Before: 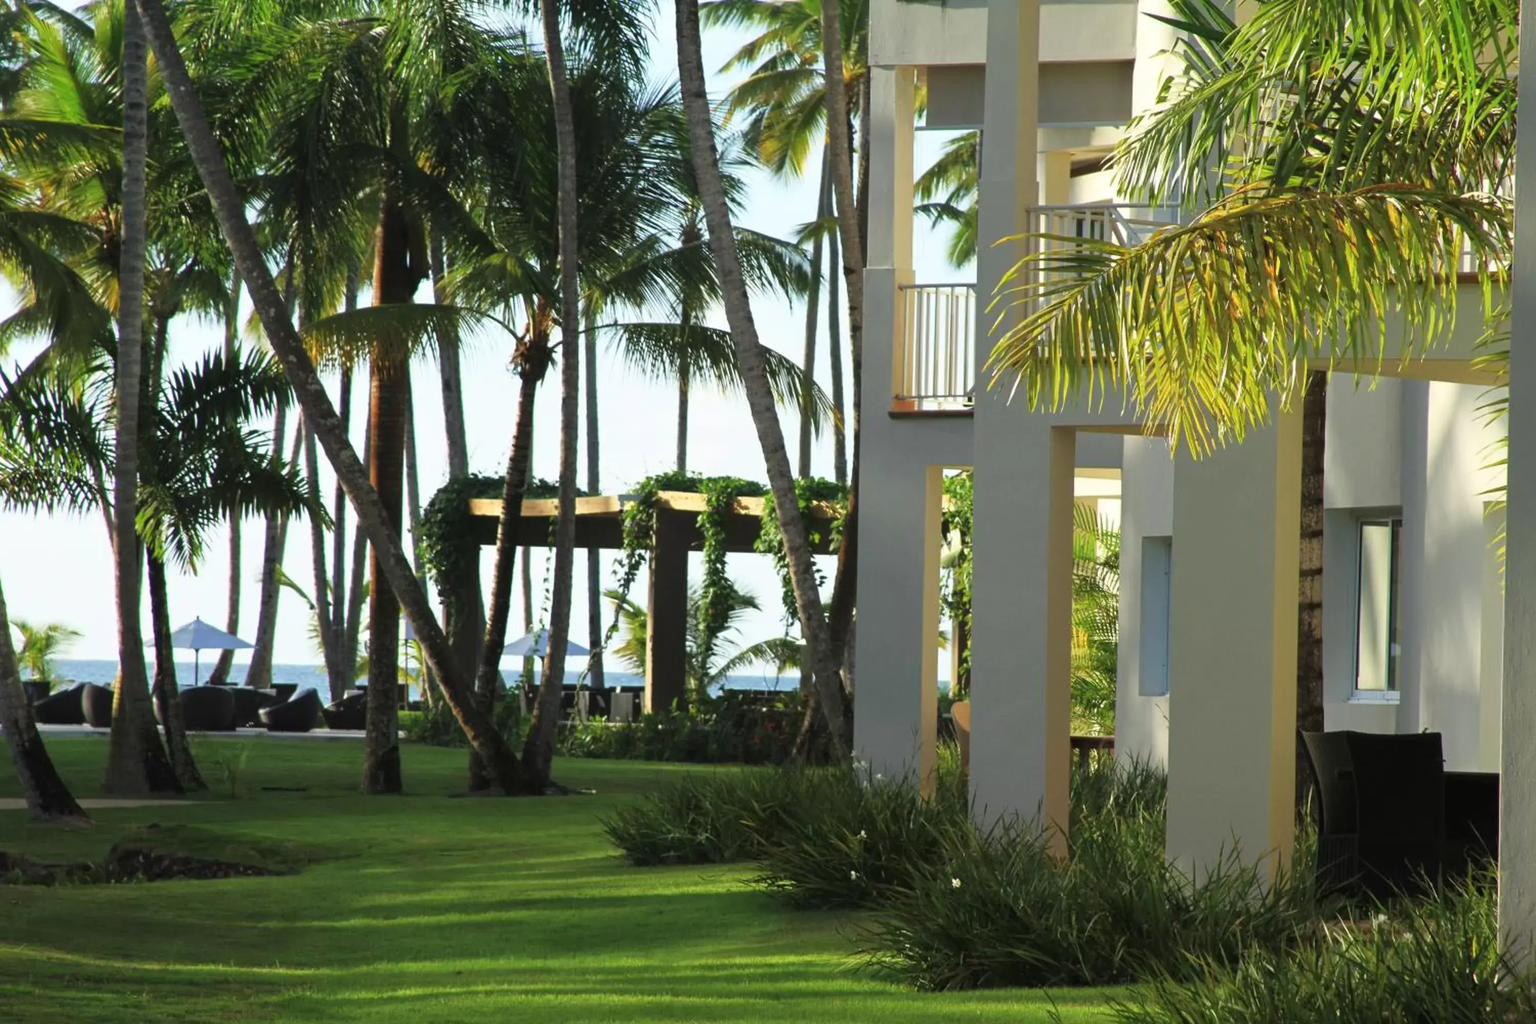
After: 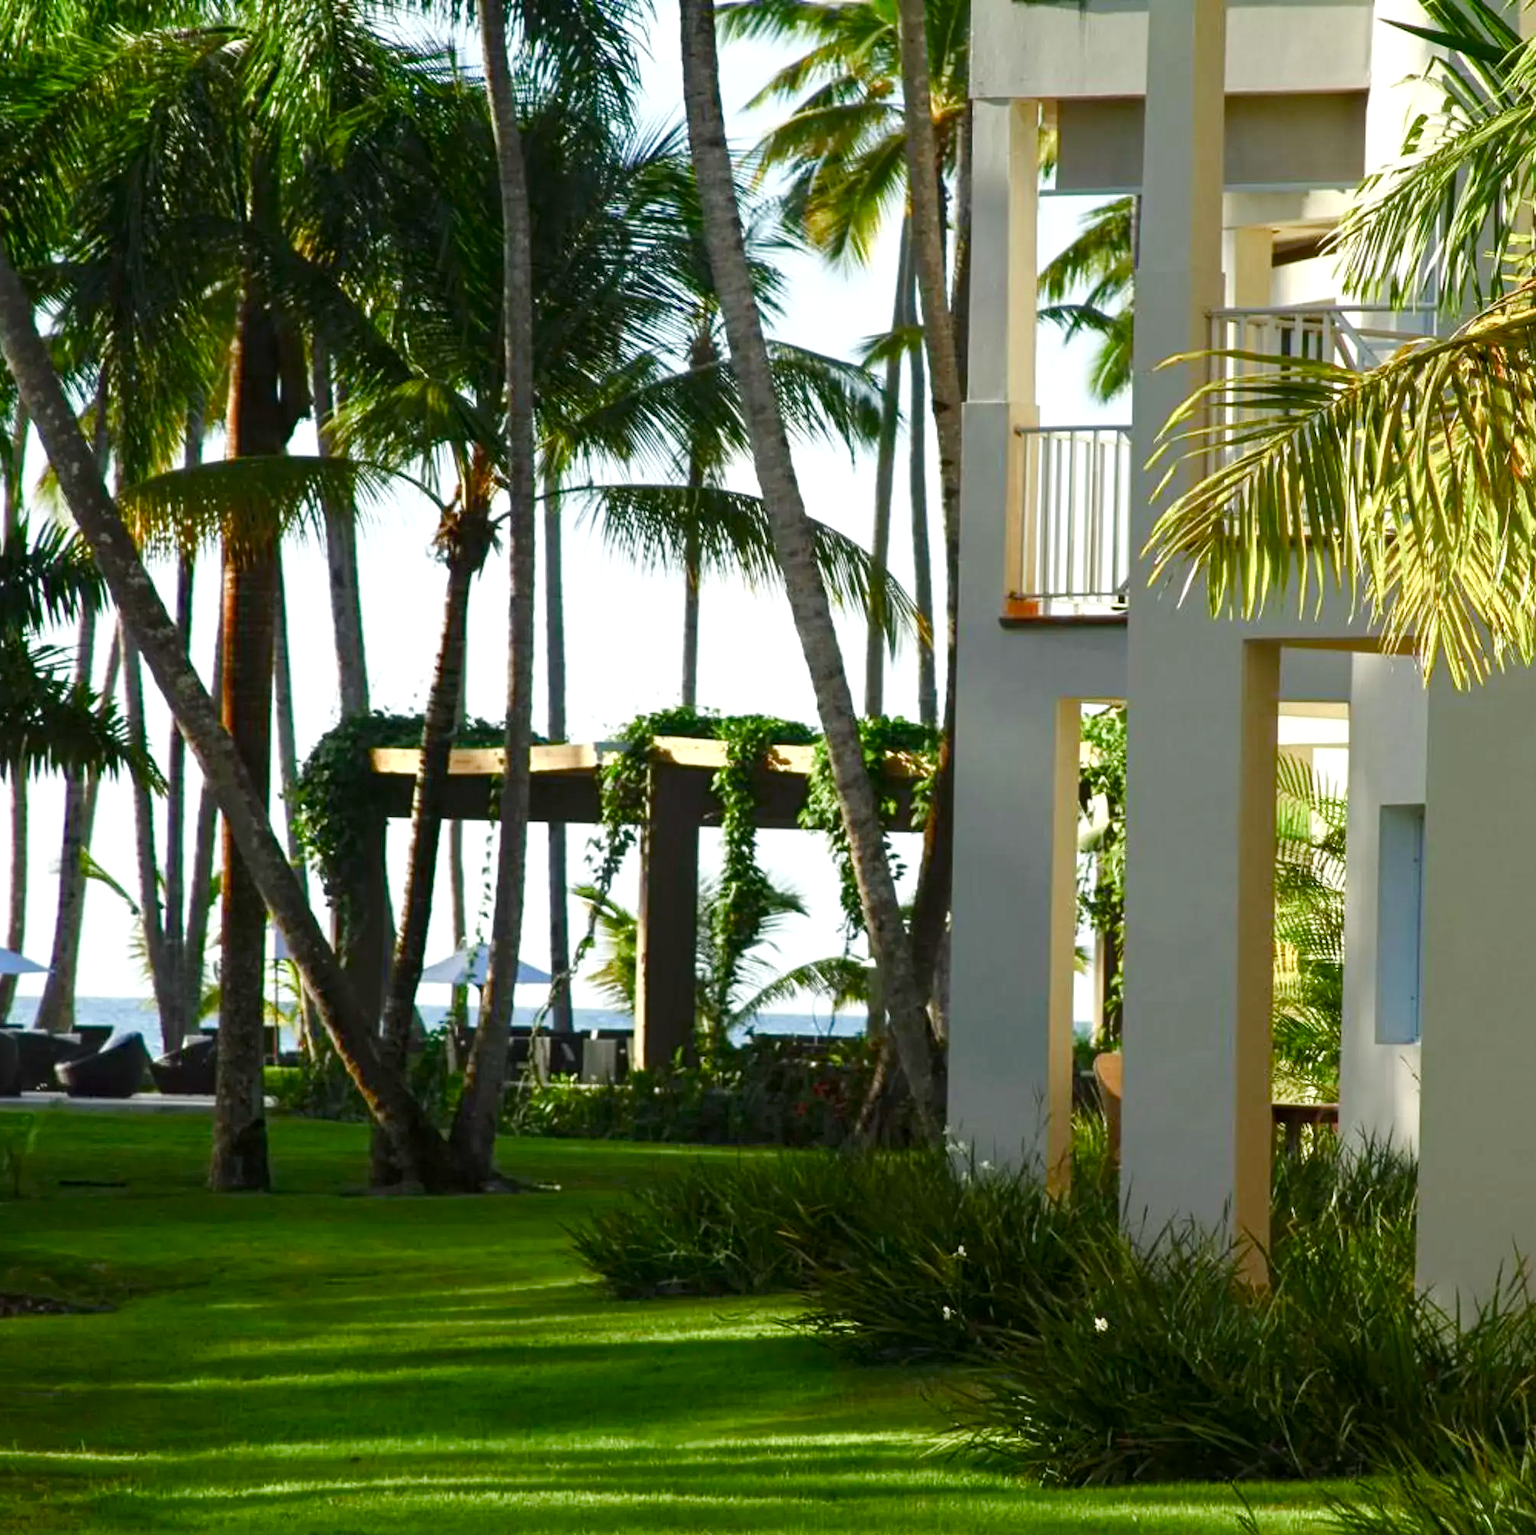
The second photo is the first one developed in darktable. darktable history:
contrast brightness saturation: saturation 0.098
color balance rgb: linear chroma grading › mid-tones 7.243%, perceptual saturation grading › global saturation 0.11%, perceptual saturation grading › highlights -33.382%, perceptual saturation grading › mid-tones 15.022%, perceptual saturation grading › shadows 48.664%, perceptual brilliance grading › highlights 6.008%, perceptual brilliance grading › mid-tones 16.19%, perceptual brilliance grading › shadows -5.319%, saturation formula JzAzBz (2021)
local contrast: highlights 102%, shadows 100%, detail 119%, midtone range 0.2
crop and rotate: left 14.467%, right 18.844%
